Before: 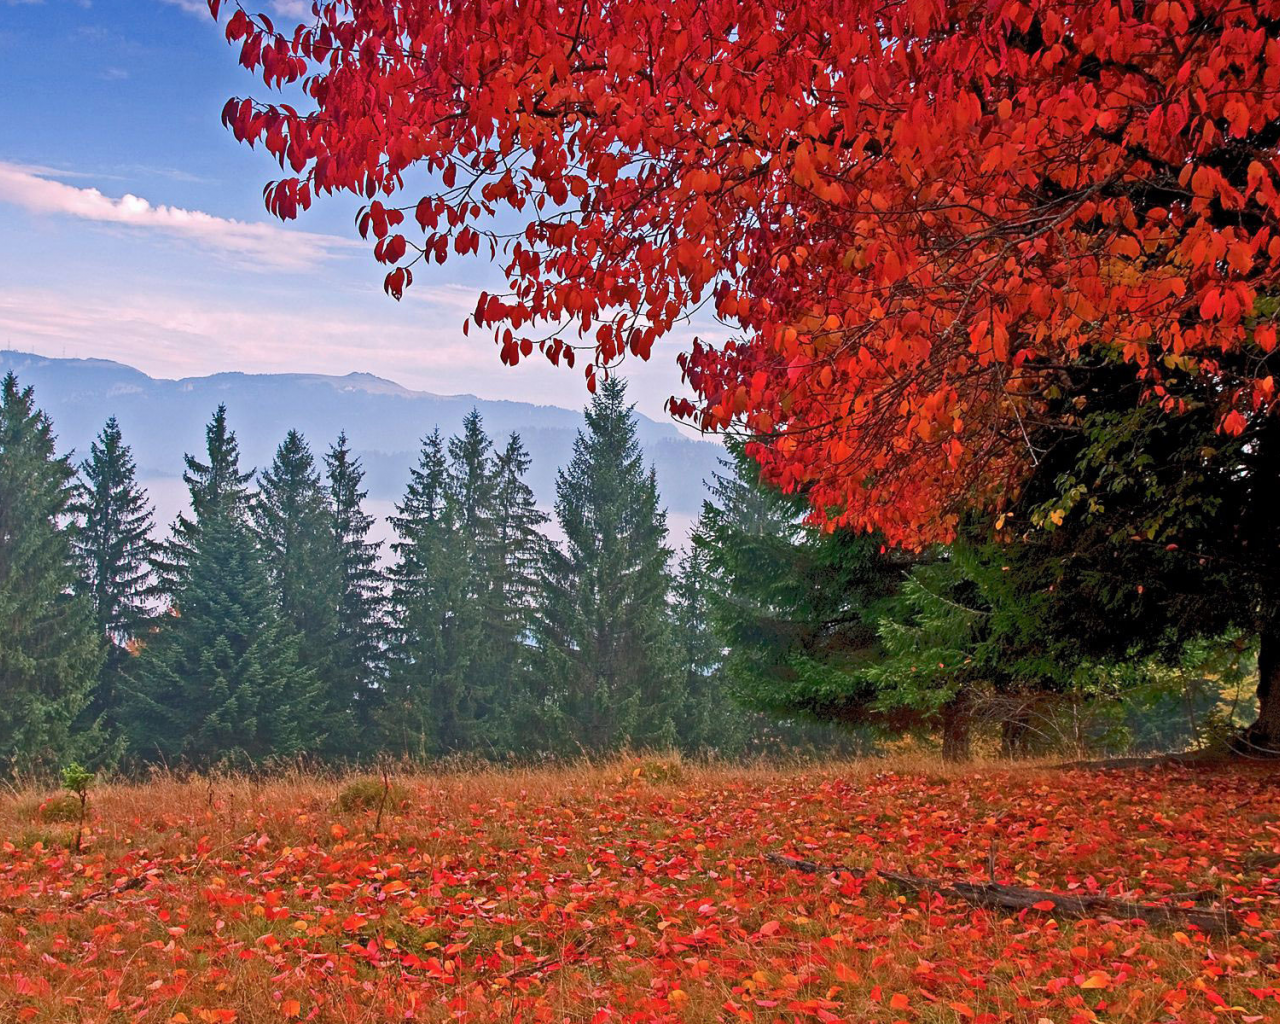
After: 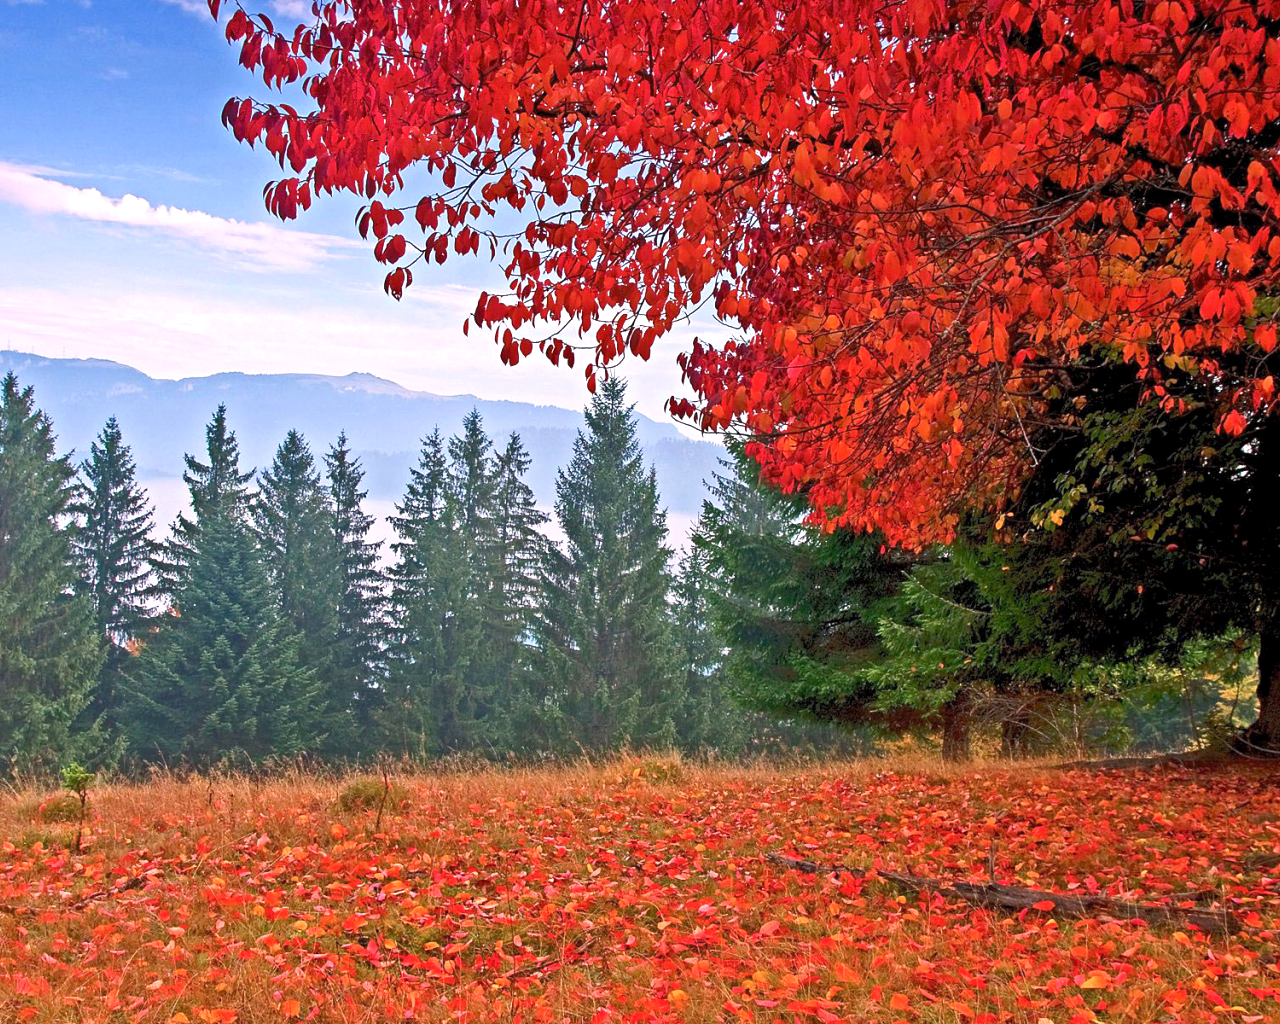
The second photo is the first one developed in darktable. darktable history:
exposure: black level correction 0.001, exposure 0.498 EV, compensate highlight preservation false
